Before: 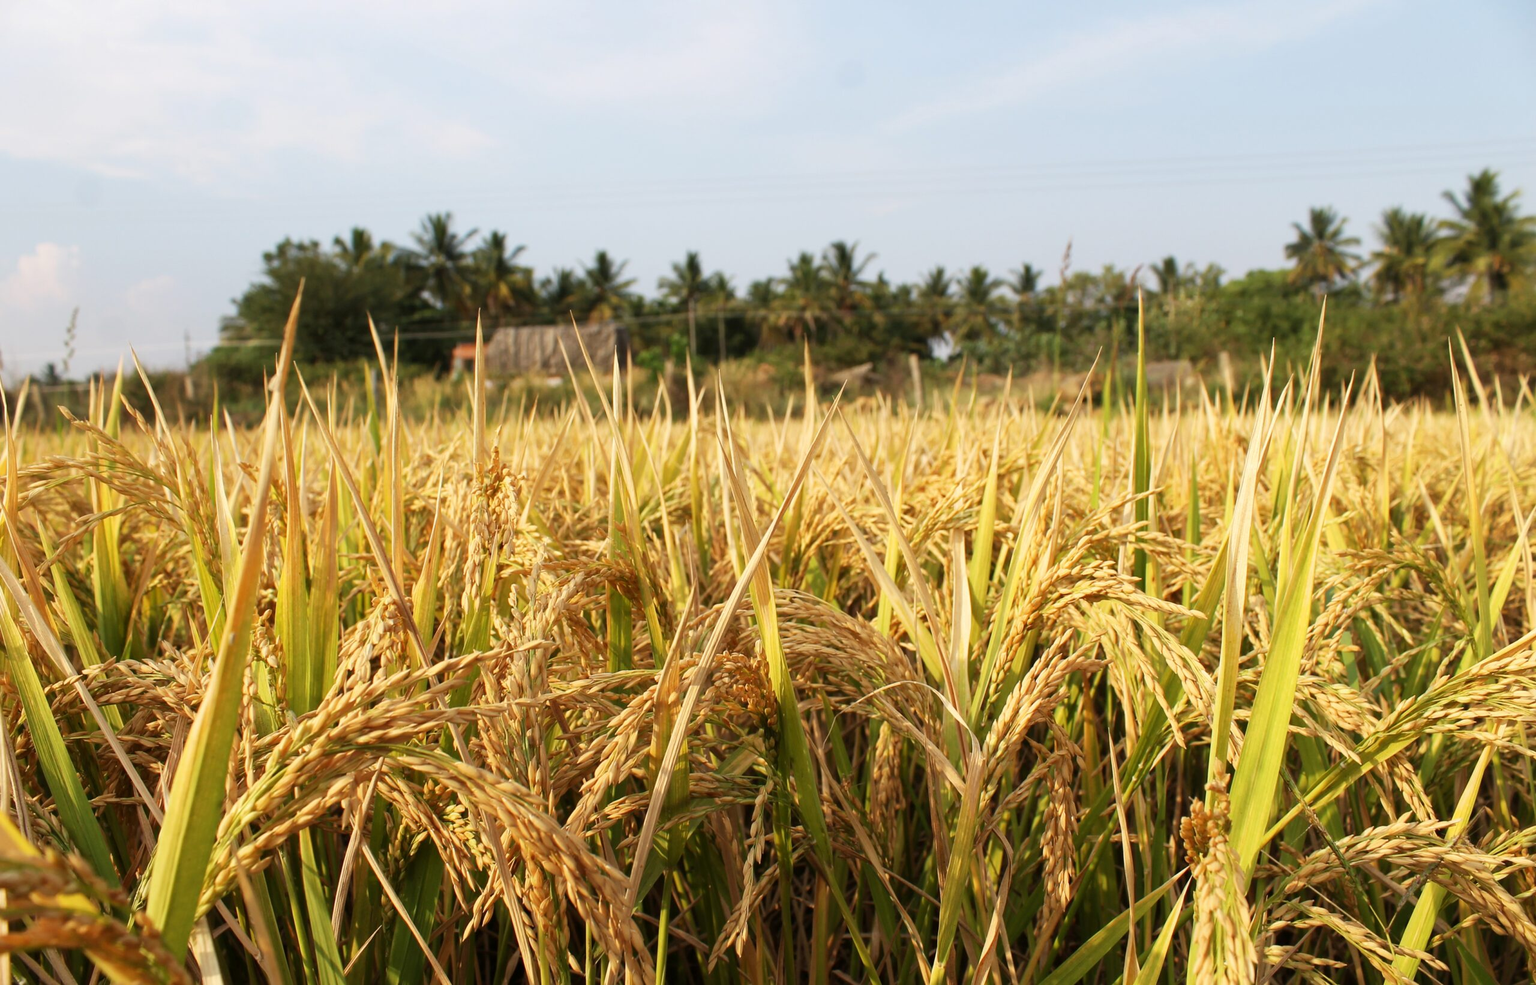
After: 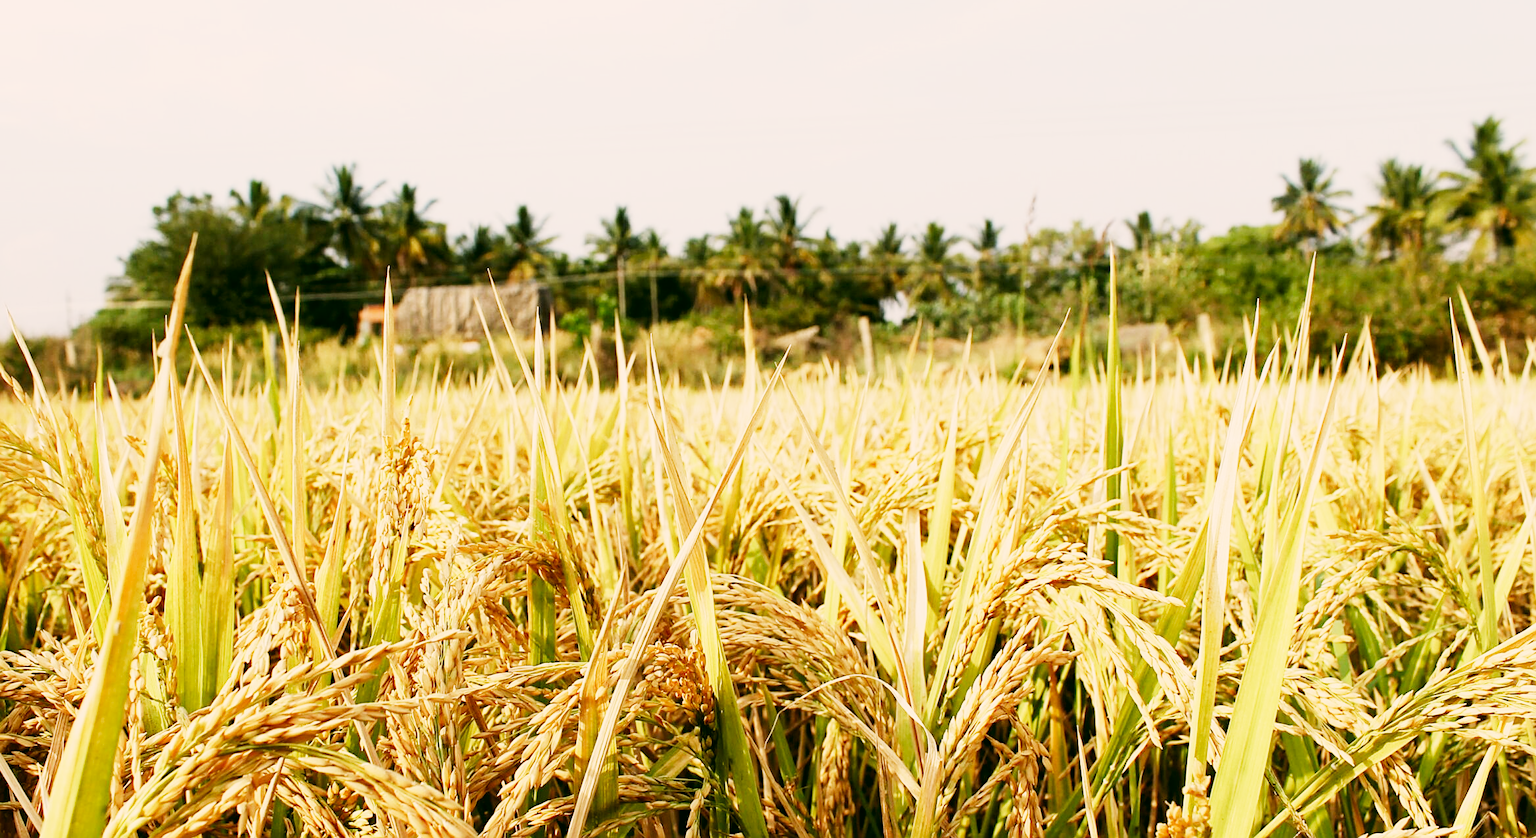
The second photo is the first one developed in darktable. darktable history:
exposure: exposure 1 EV, compensate highlight preservation false
color correction: highlights a* 4.02, highlights b* 4.98, shadows a* -7.55, shadows b* 4.98
sigmoid: contrast 1.8, skew -0.2, preserve hue 0%, red attenuation 0.1, red rotation 0.035, green attenuation 0.1, green rotation -0.017, blue attenuation 0.15, blue rotation -0.052, base primaries Rec2020
crop: left 8.155%, top 6.611%, bottom 15.385%
sharpen: on, module defaults
